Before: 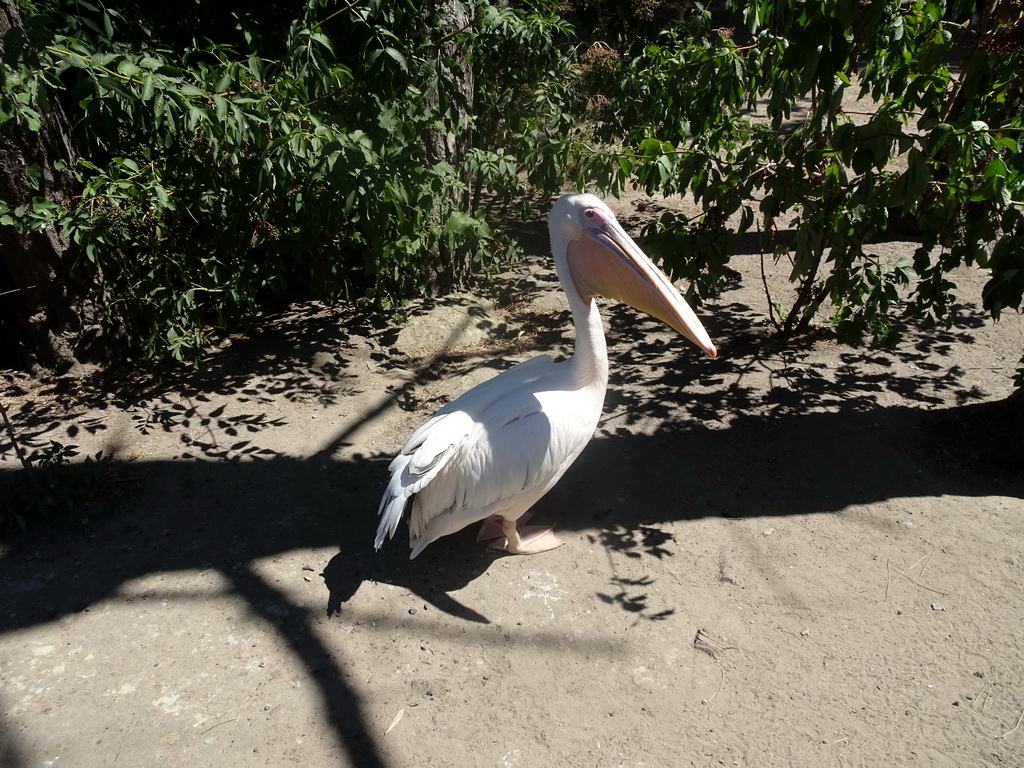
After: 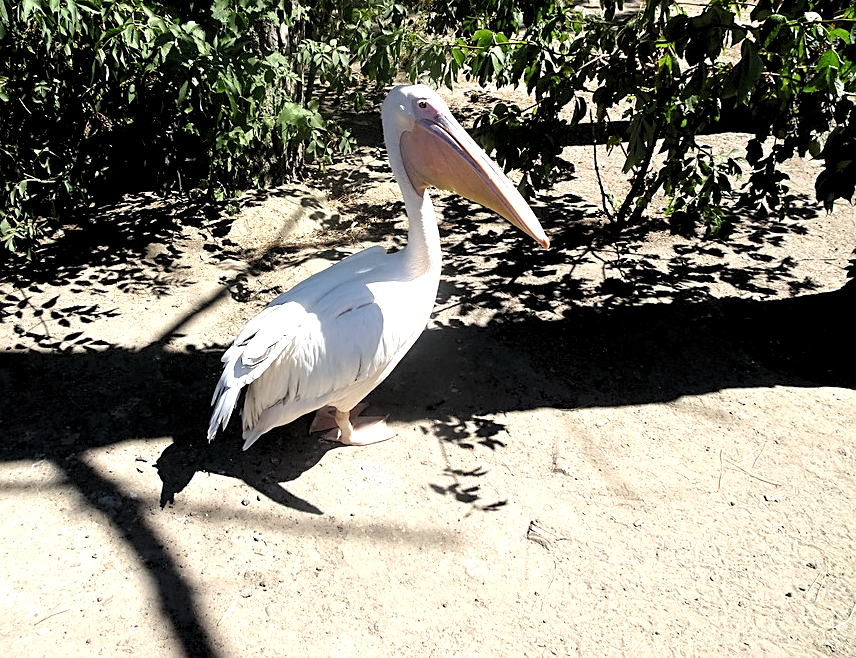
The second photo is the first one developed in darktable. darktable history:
rgb levels: levels [[0.01, 0.419, 0.839], [0, 0.5, 1], [0, 0.5, 1]]
sharpen: on, module defaults
exposure: exposure 0.74 EV, compensate highlight preservation false
crop: left 16.315%, top 14.246%
